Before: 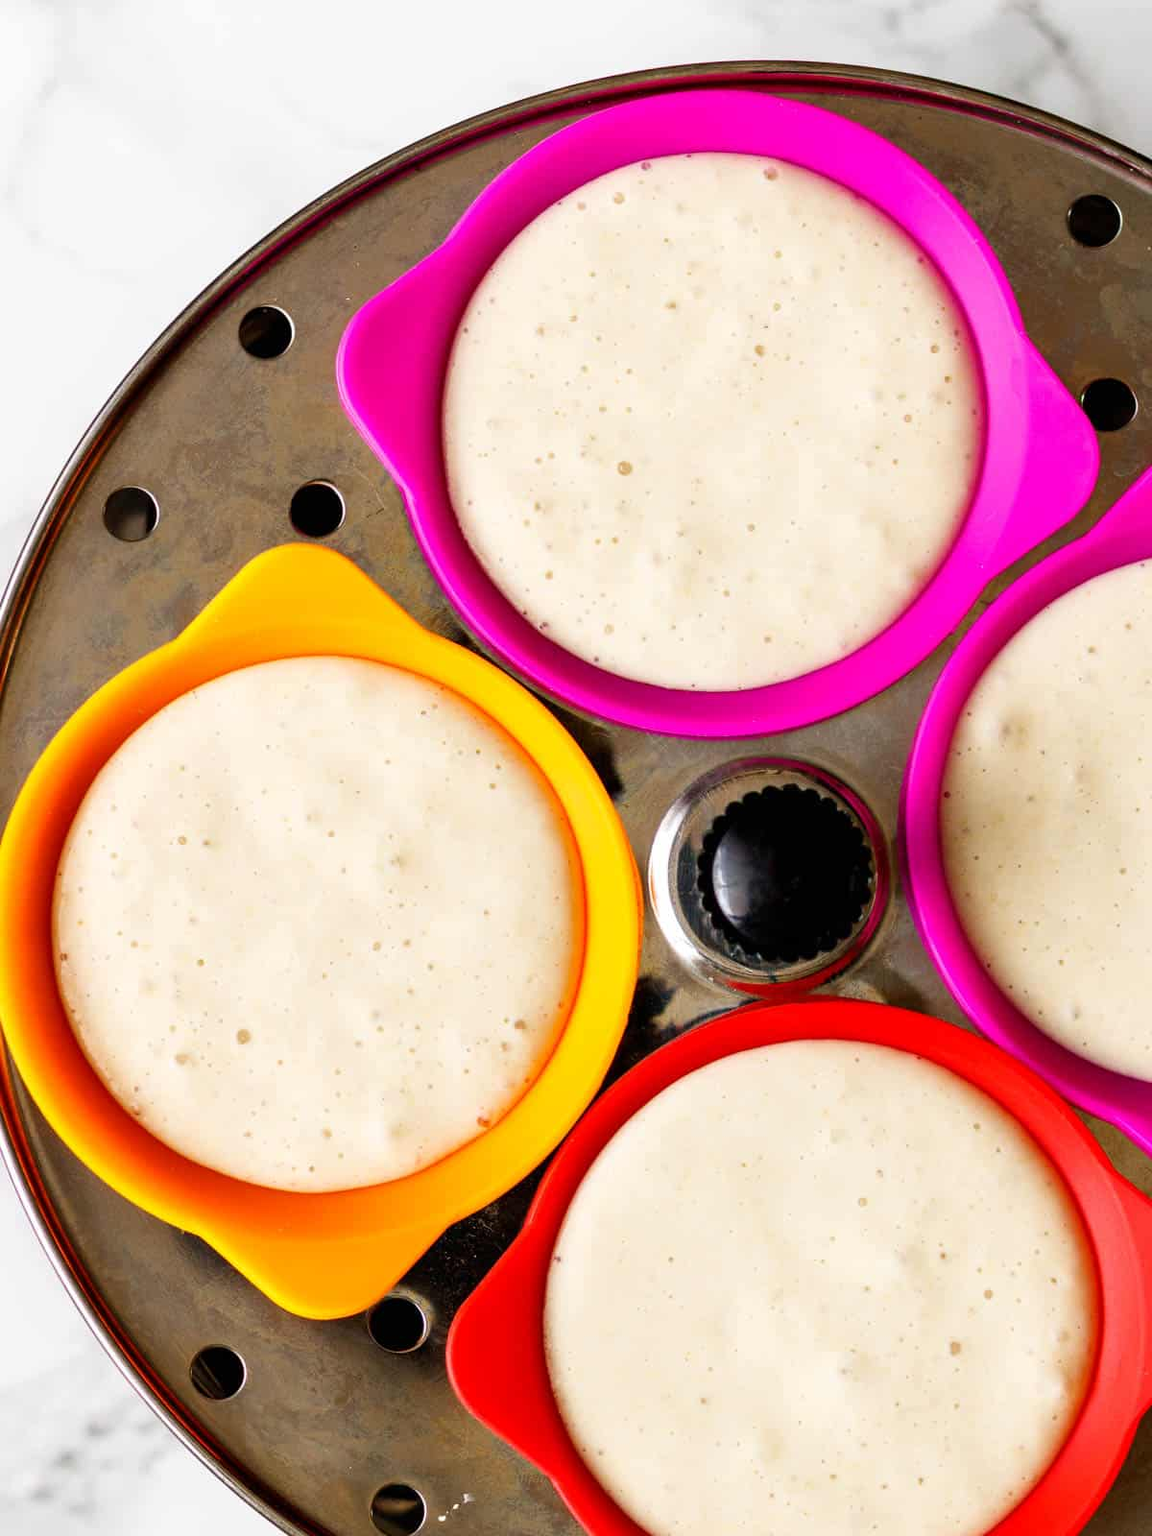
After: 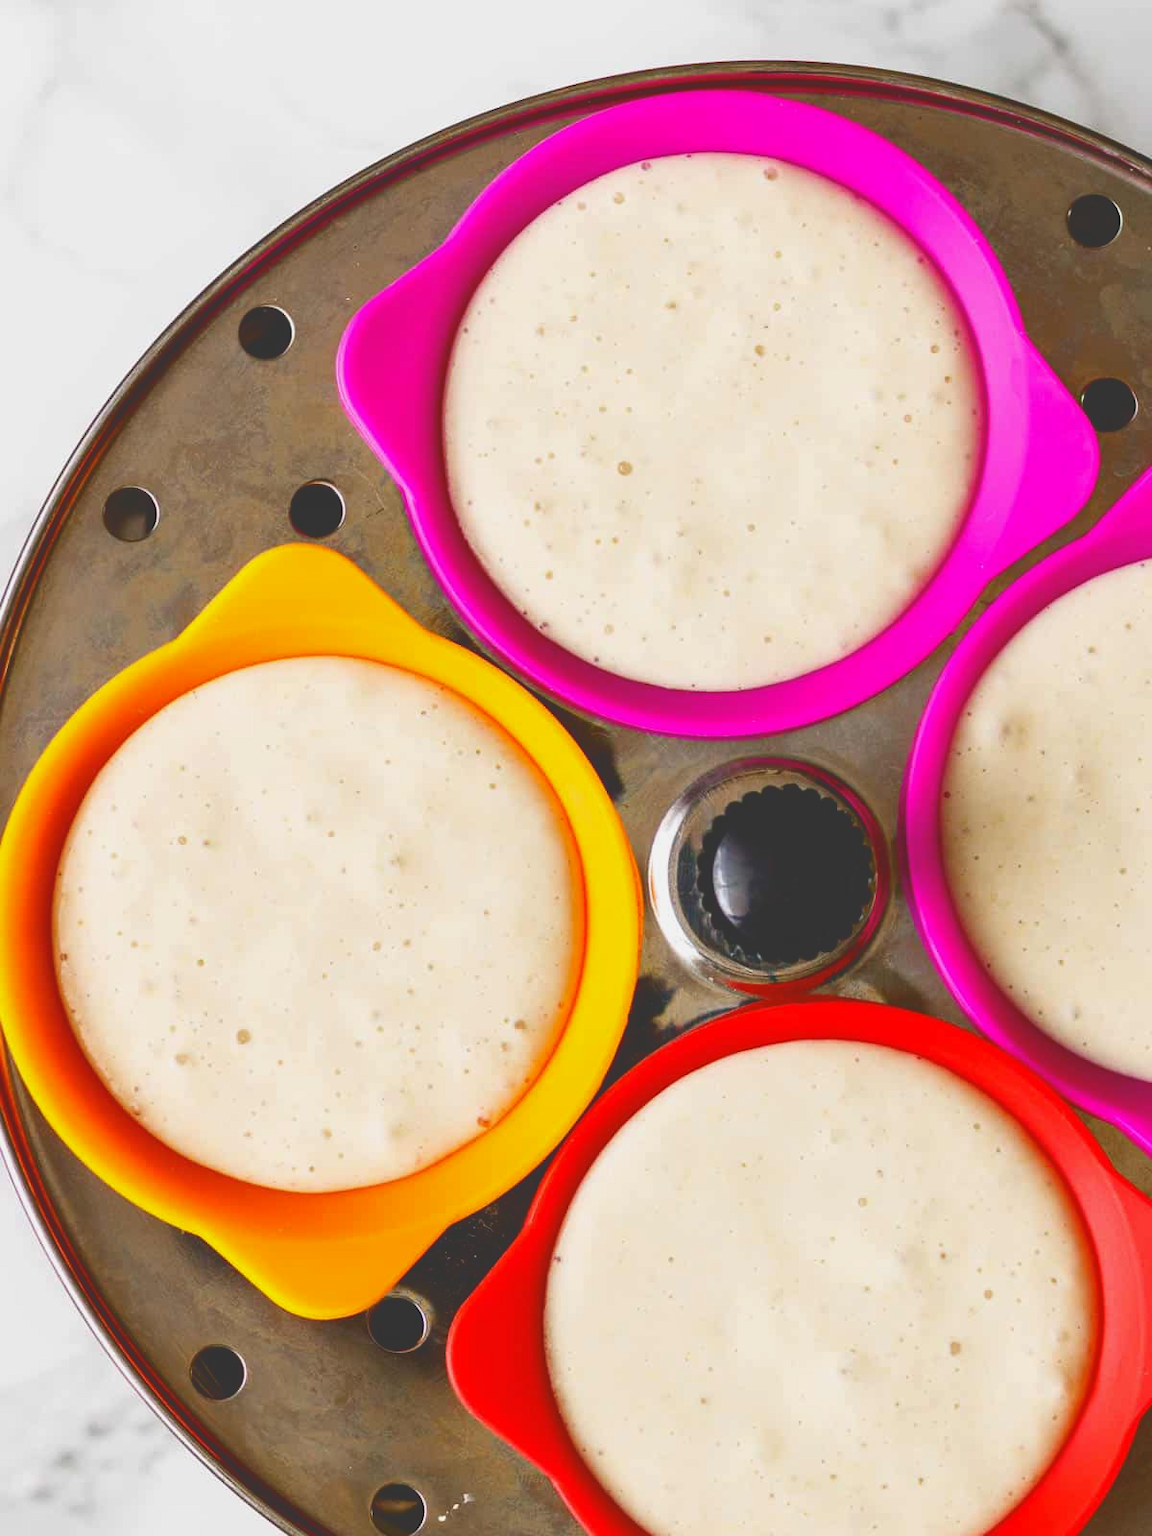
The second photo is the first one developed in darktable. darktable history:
tone curve: curves: ch0 [(0, 0.211) (0.15, 0.25) (1, 0.953)], color space Lab, independent channels, preserve colors none
local contrast: mode bilateral grid, contrast 20, coarseness 50, detail 102%, midtone range 0.2
